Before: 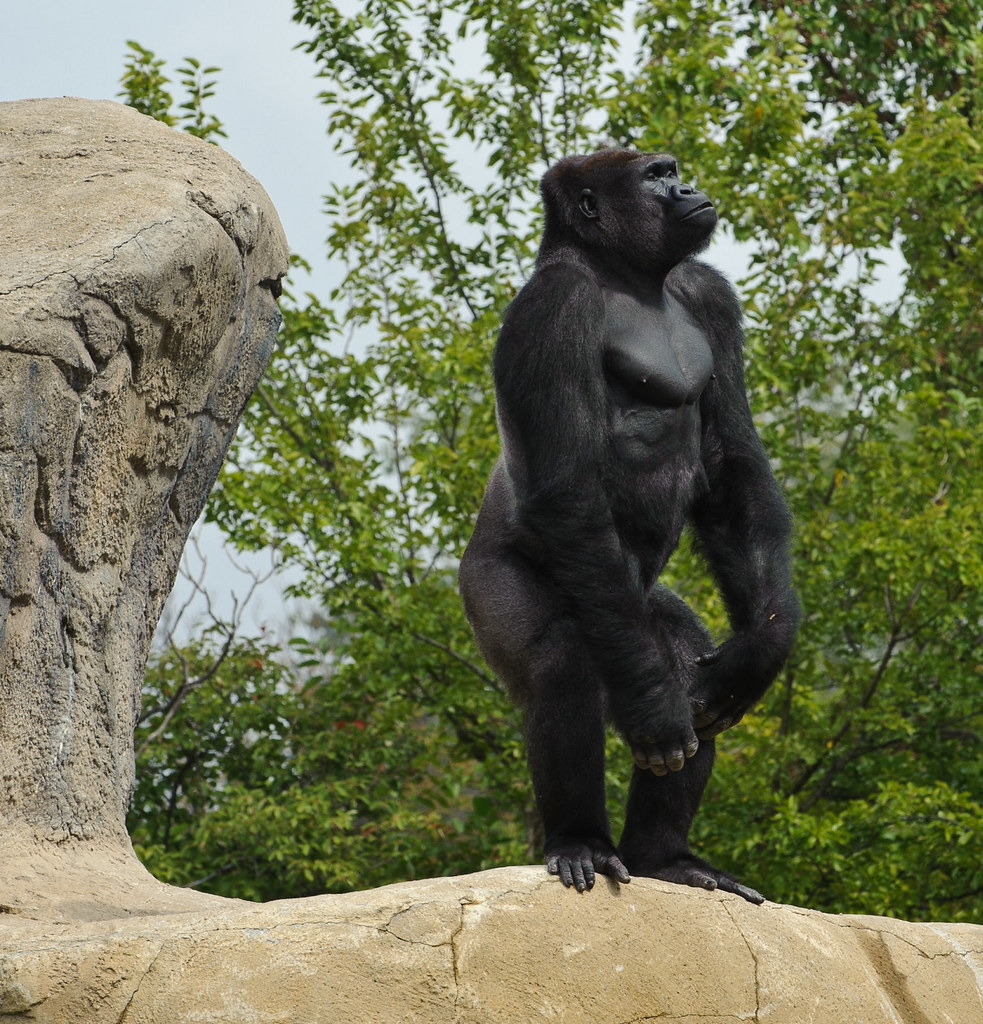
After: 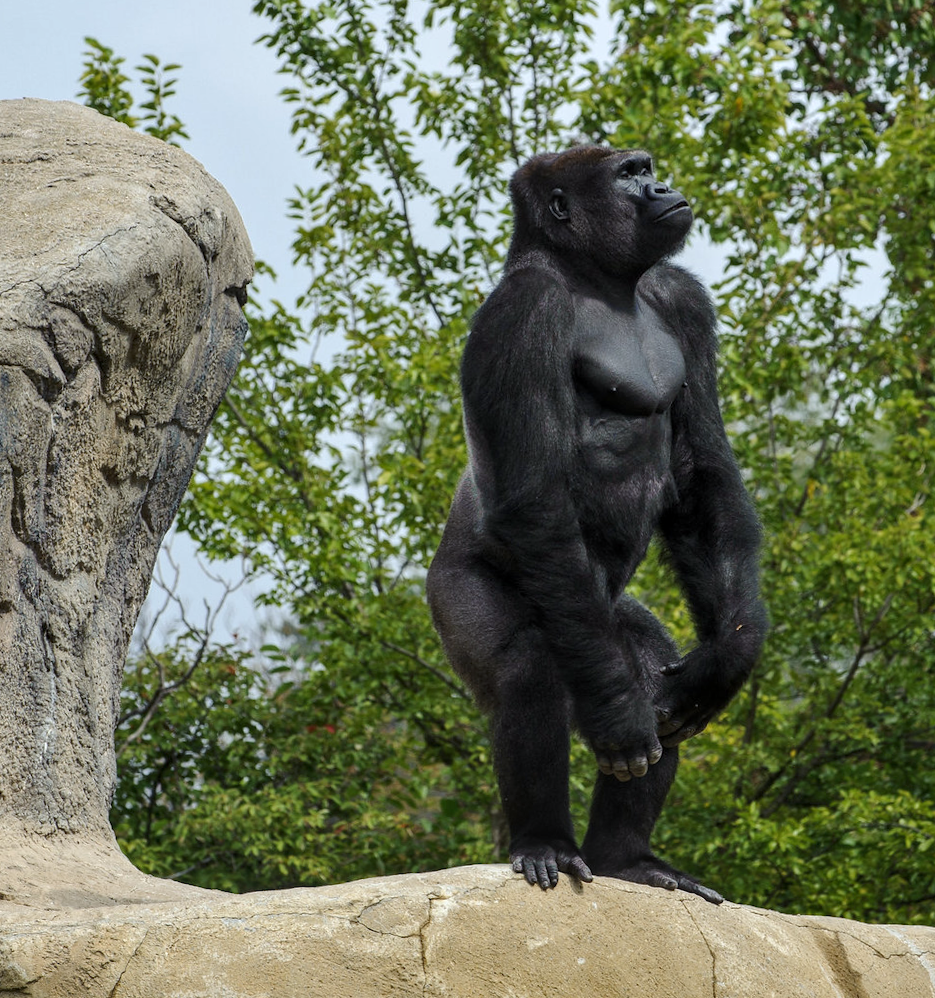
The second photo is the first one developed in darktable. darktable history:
white balance: red 0.974, blue 1.044
rotate and perspective: rotation 0.074°, lens shift (vertical) 0.096, lens shift (horizontal) -0.041, crop left 0.043, crop right 0.952, crop top 0.024, crop bottom 0.979
local contrast: on, module defaults
